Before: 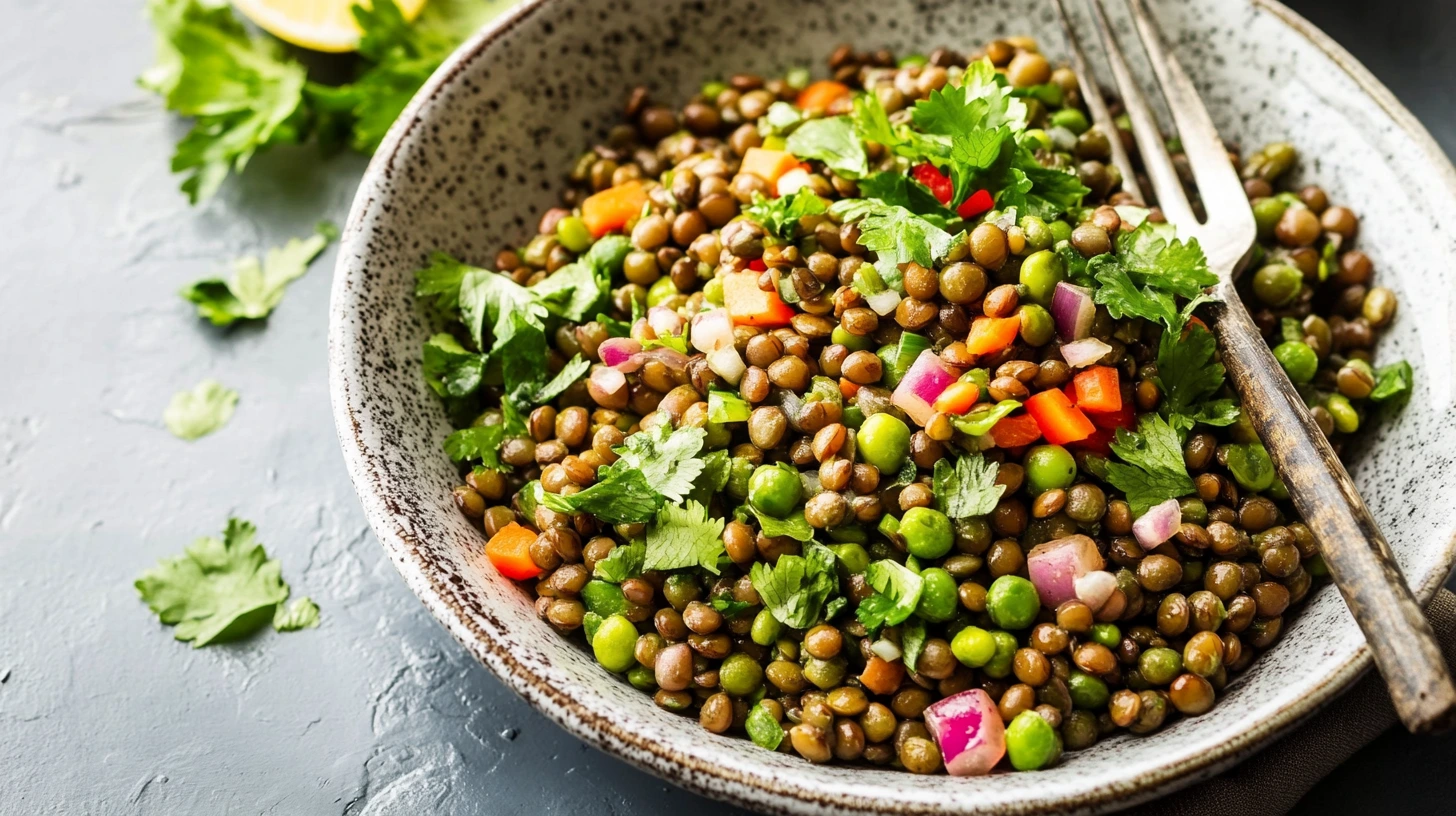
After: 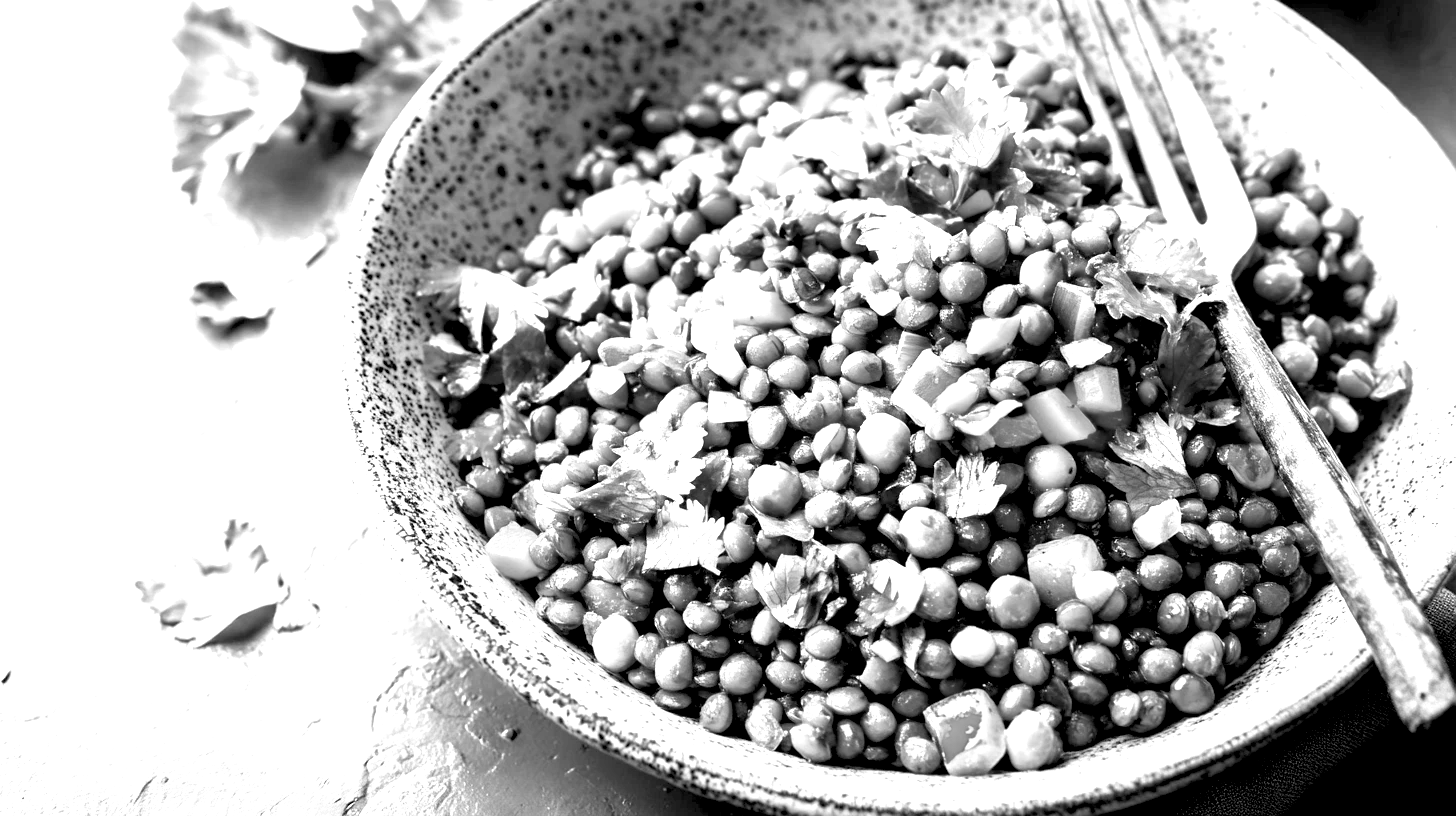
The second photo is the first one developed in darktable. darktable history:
monochrome: a -71.75, b 75.82
color zones: curves: ch1 [(0.239, 0.552) (0.75, 0.5)]; ch2 [(0.25, 0.462) (0.749, 0.457)], mix 25.94%
exposure: black level correction 0.009, exposure 1.425 EV, compensate highlight preservation false
